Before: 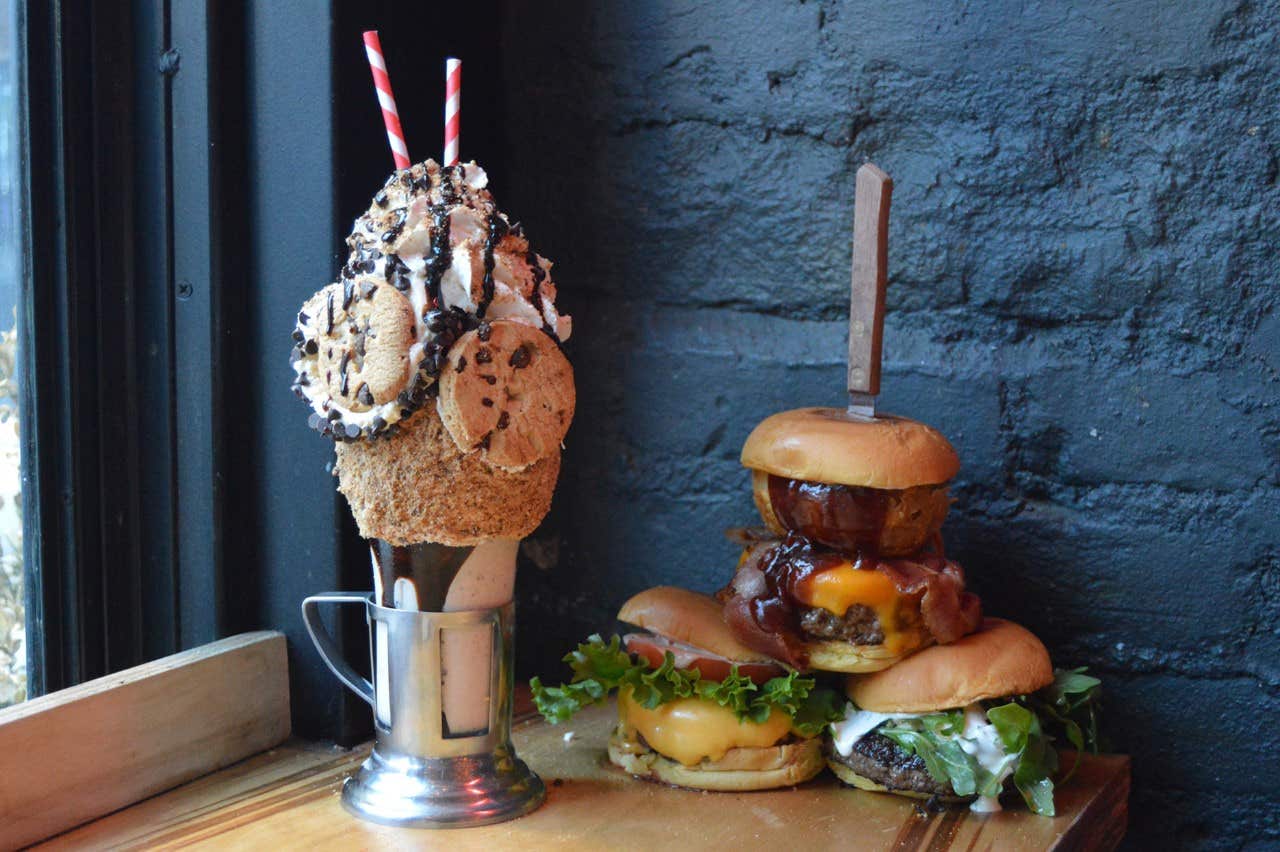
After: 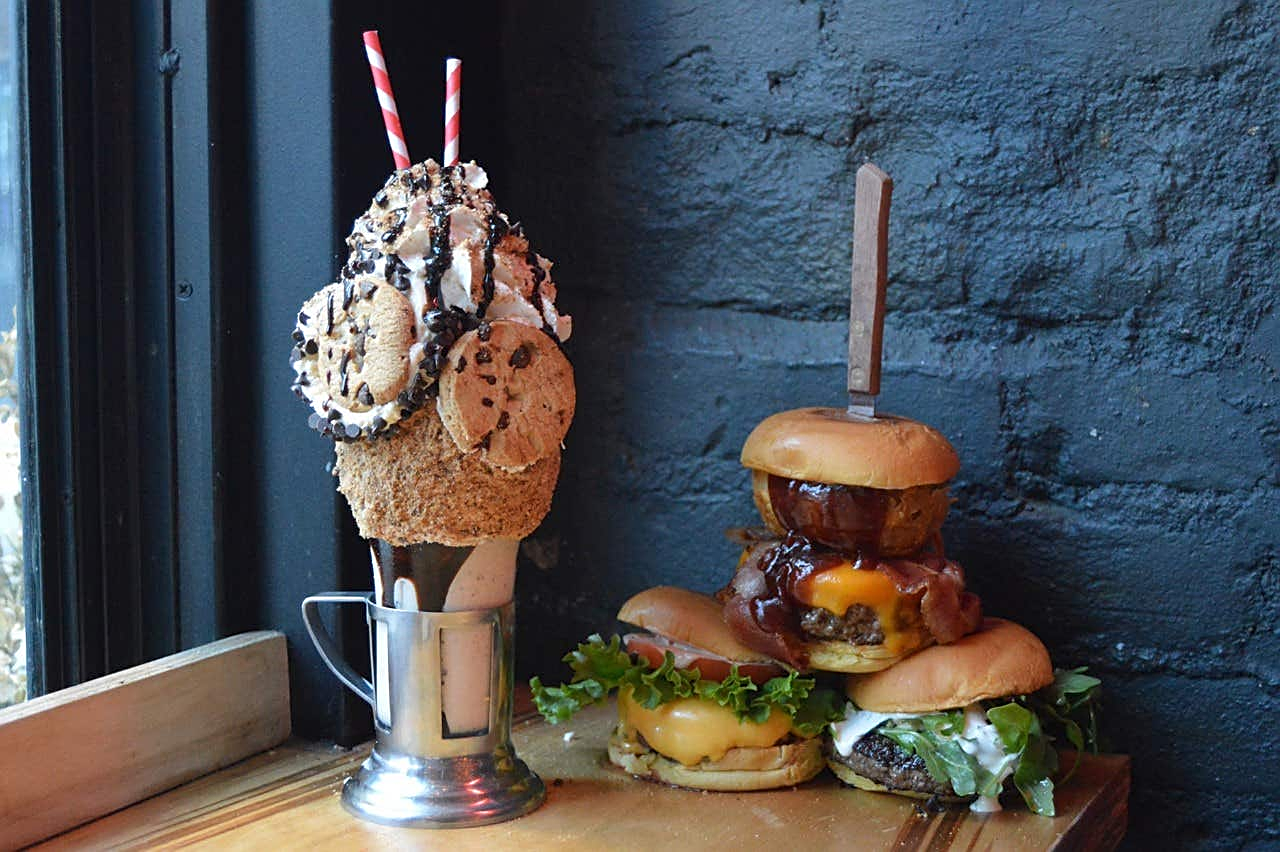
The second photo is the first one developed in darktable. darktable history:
sharpen: on, module defaults
color correction: highlights b* -0.042
